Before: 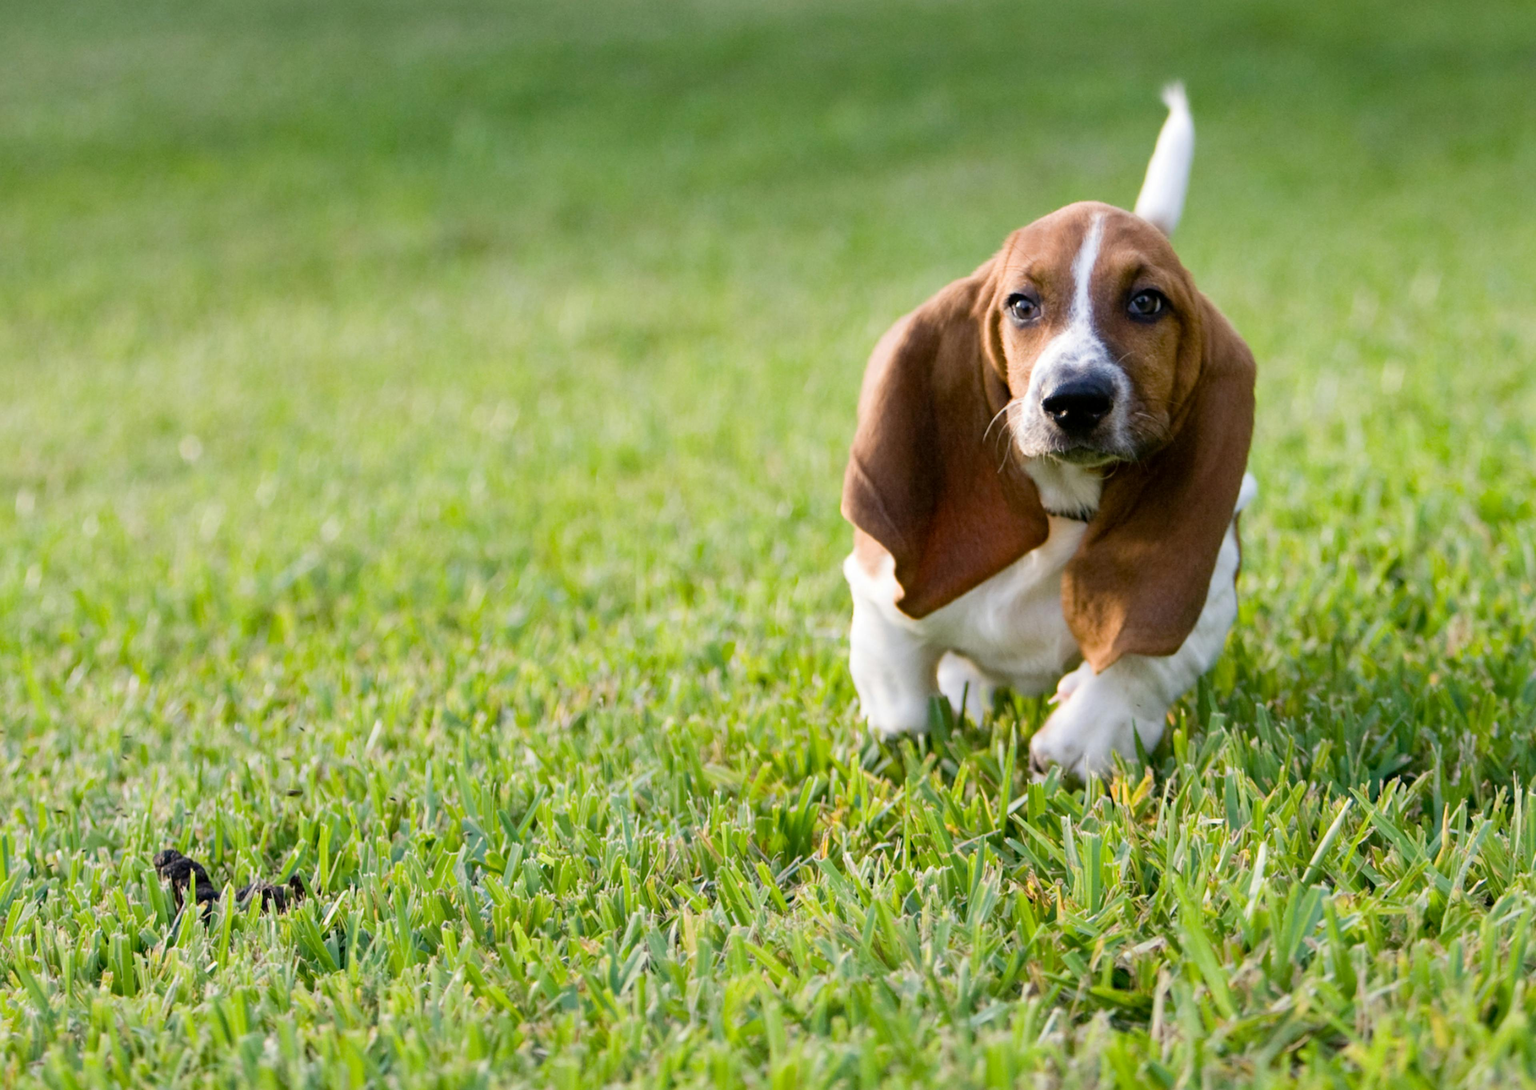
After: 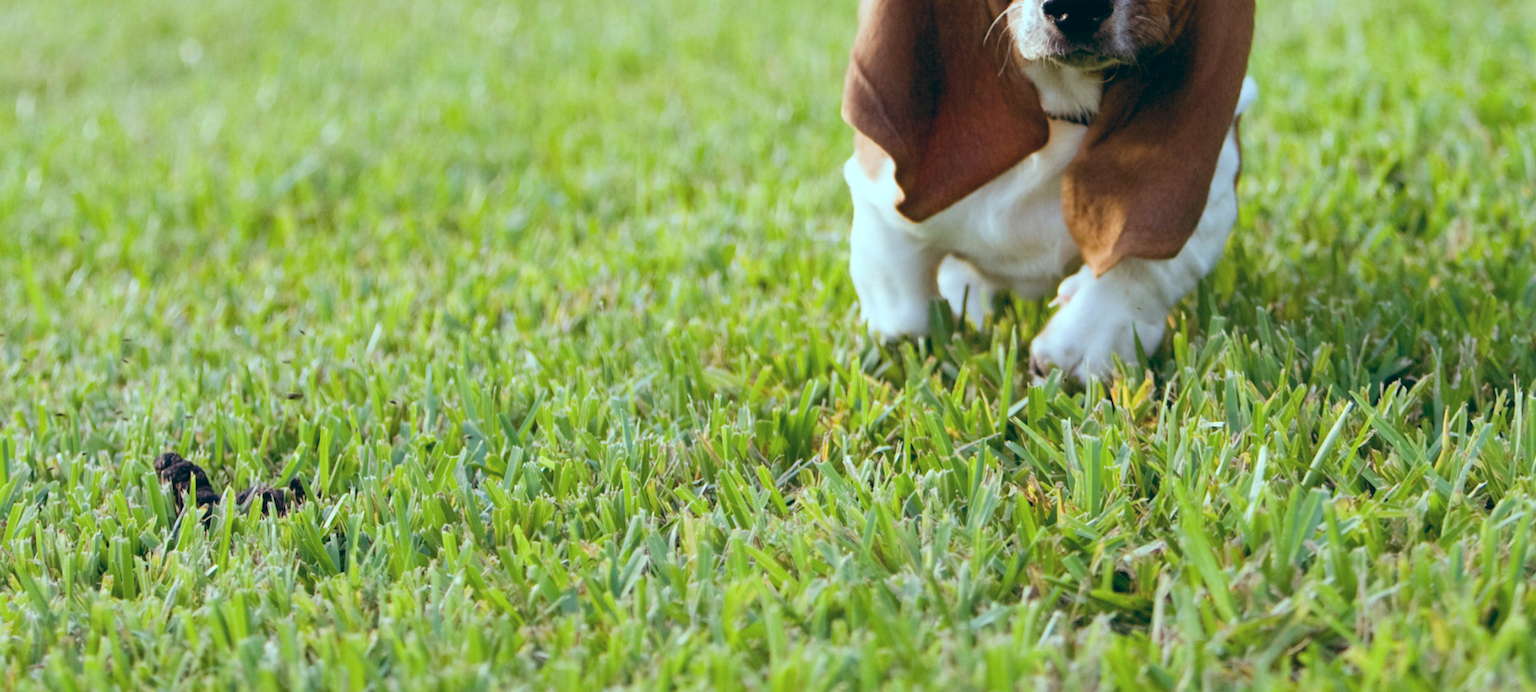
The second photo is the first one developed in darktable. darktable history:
color balance: lift [1.003, 0.993, 1.001, 1.007], gamma [1.018, 1.072, 0.959, 0.928], gain [0.974, 0.873, 1.031, 1.127]
crop and rotate: top 36.435%
